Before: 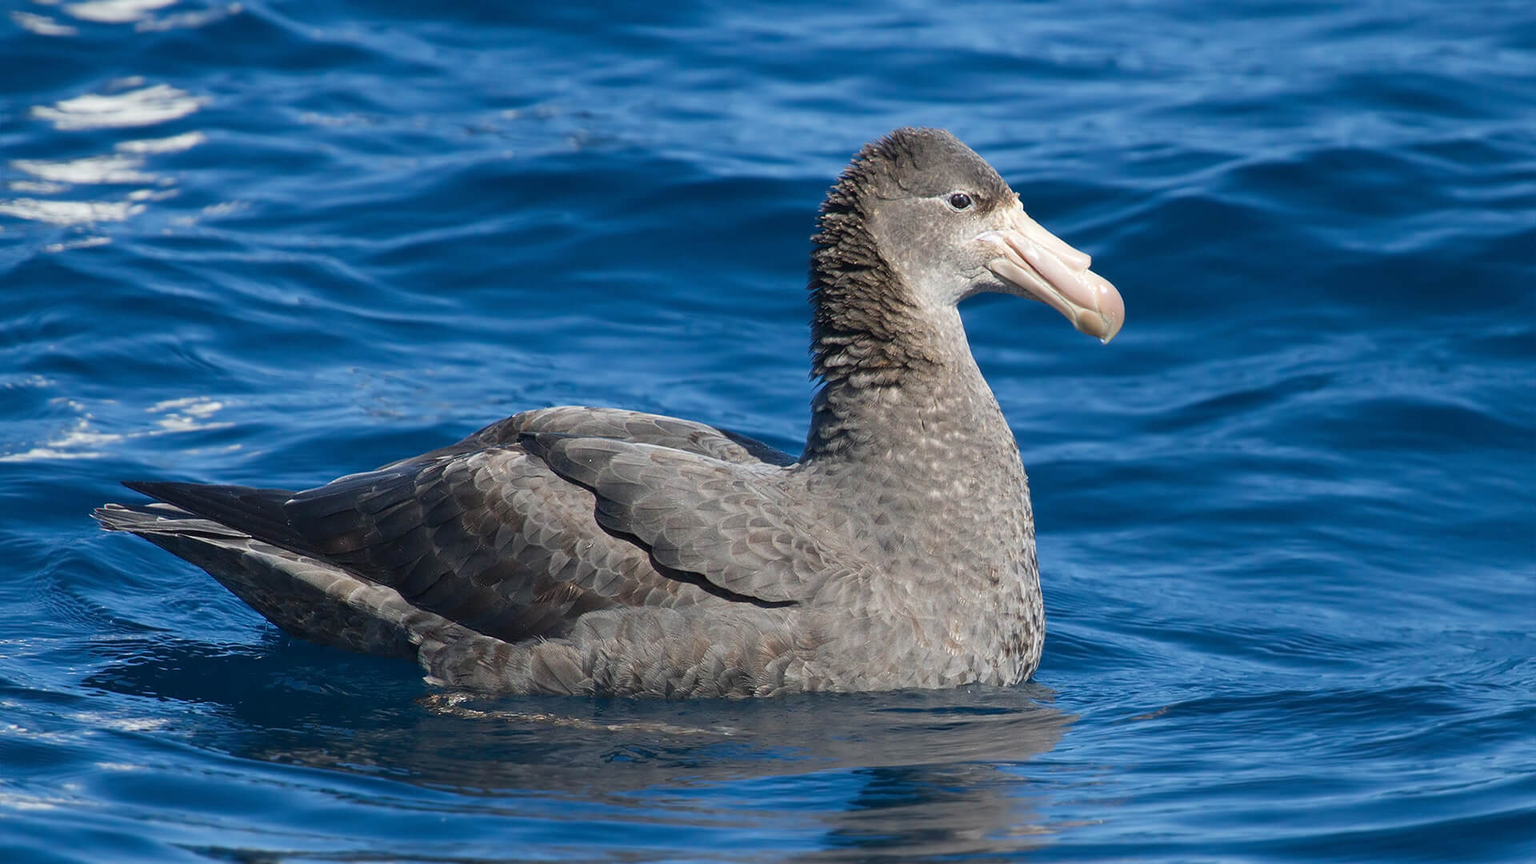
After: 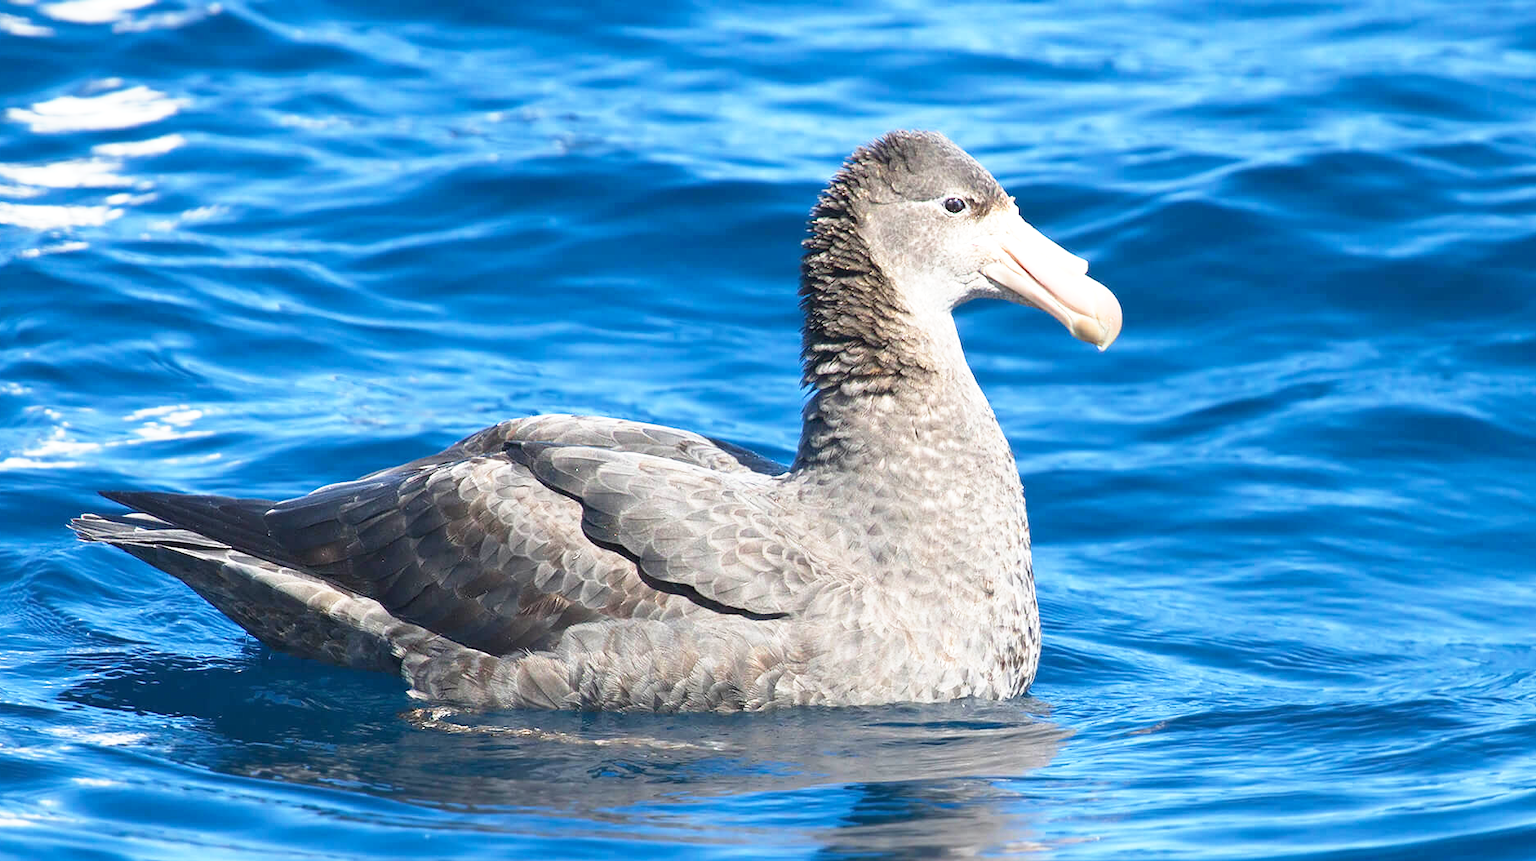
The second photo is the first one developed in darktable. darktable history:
exposure: exposure 0.649 EV, compensate highlight preservation false
crop: left 1.656%, right 0.278%, bottom 1.517%
base curve: curves: ch0 [(0, 0) (0.557, 0.834) (1, 1)], preserve colors none
